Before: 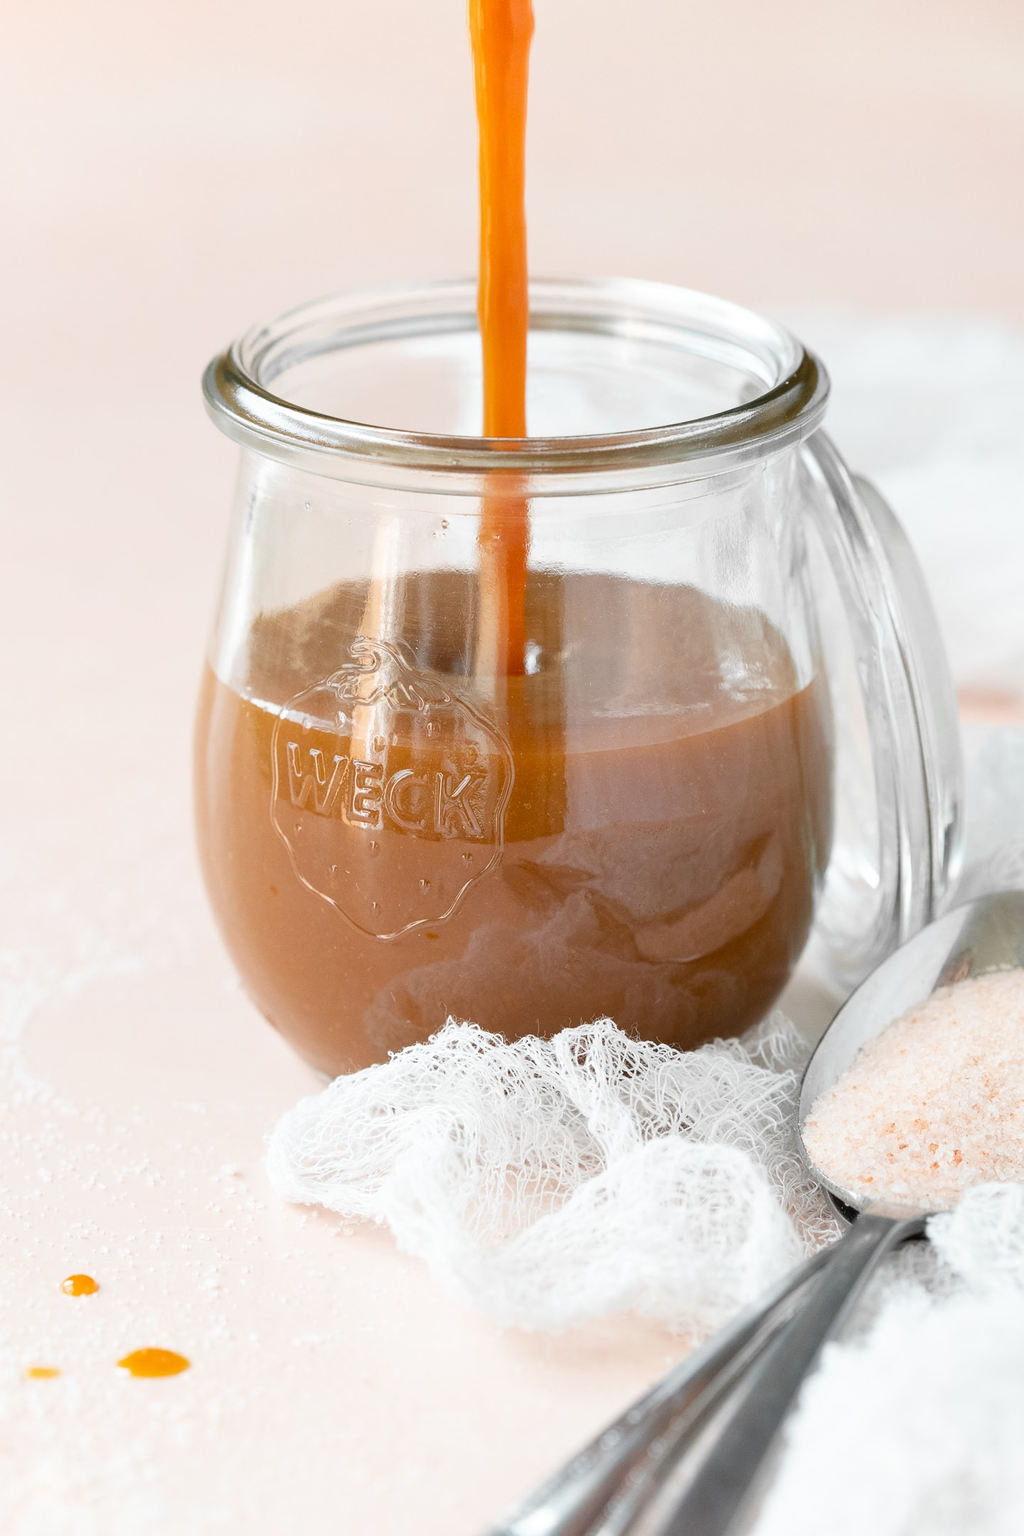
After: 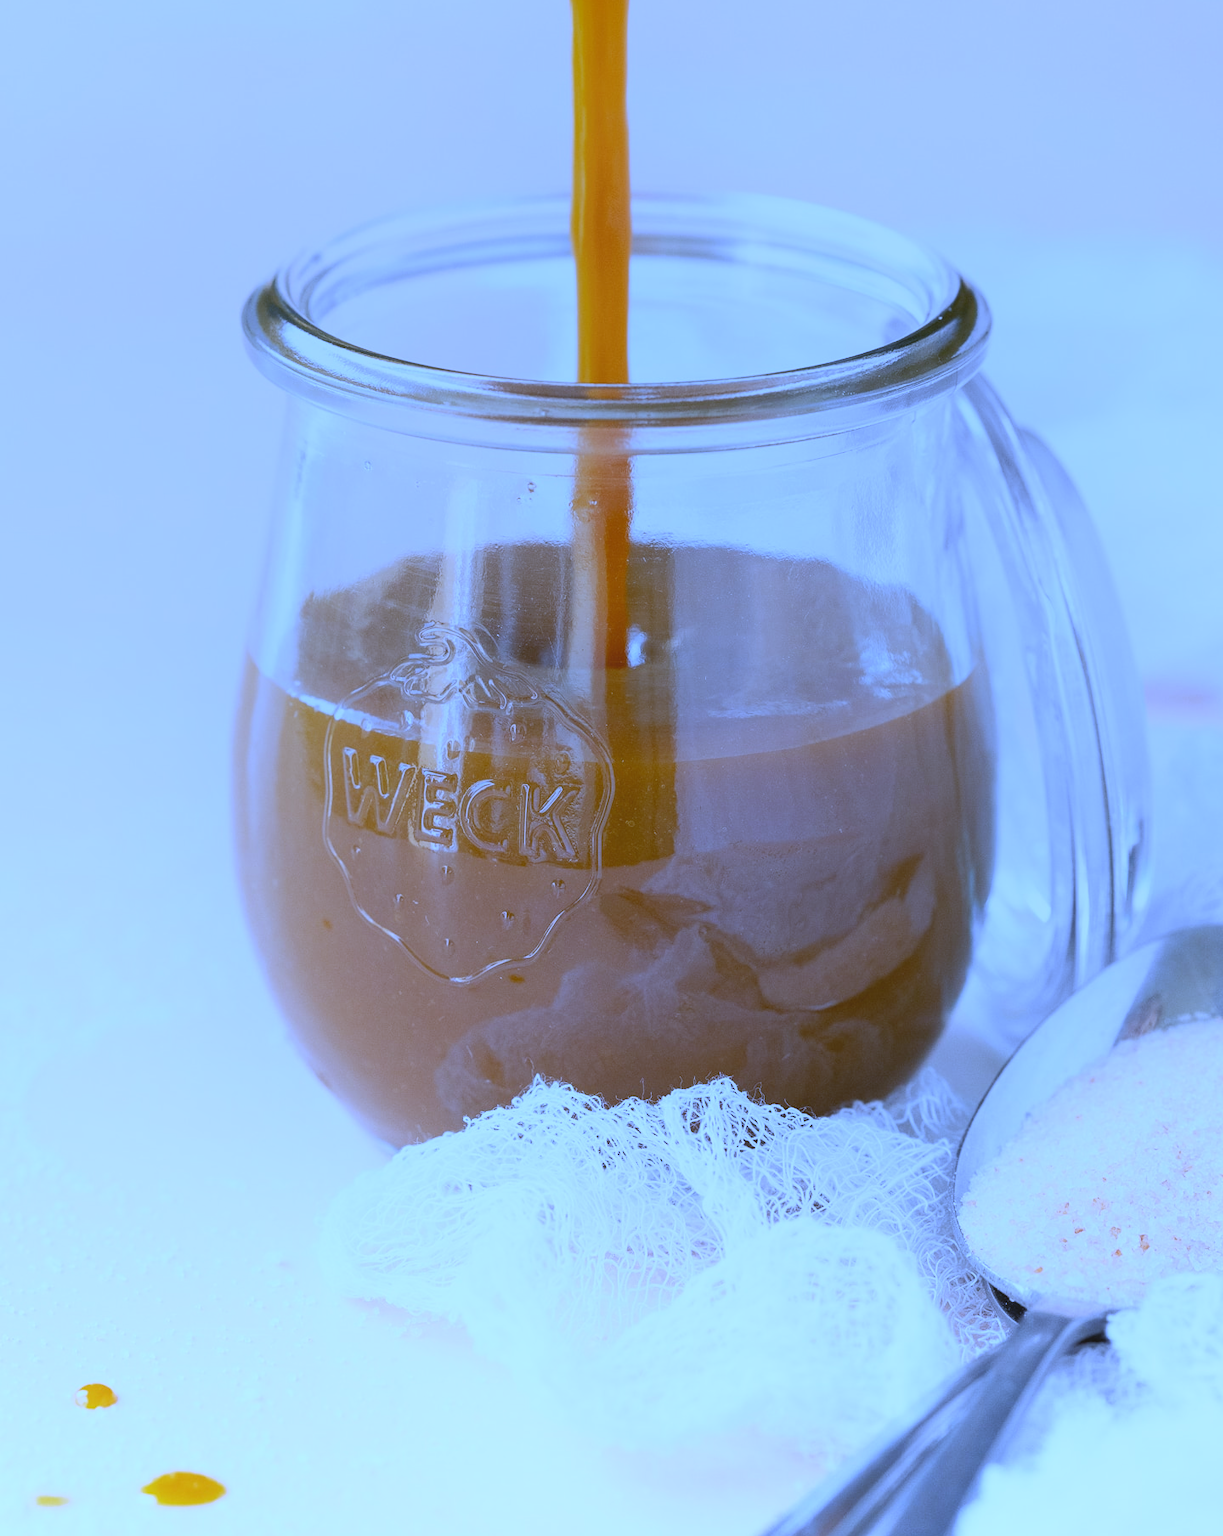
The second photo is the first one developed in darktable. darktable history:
shadows and highlights: shadows 0, highlights 40
graduated density: rotation 5.63°, offset 76.9
white balance: red 0.766, blue 1.537
contrast brightness saturation: contrast -0.1, brightness 0.05, saturation 0.08
crop: top 7.625%, bottom 8.027%
